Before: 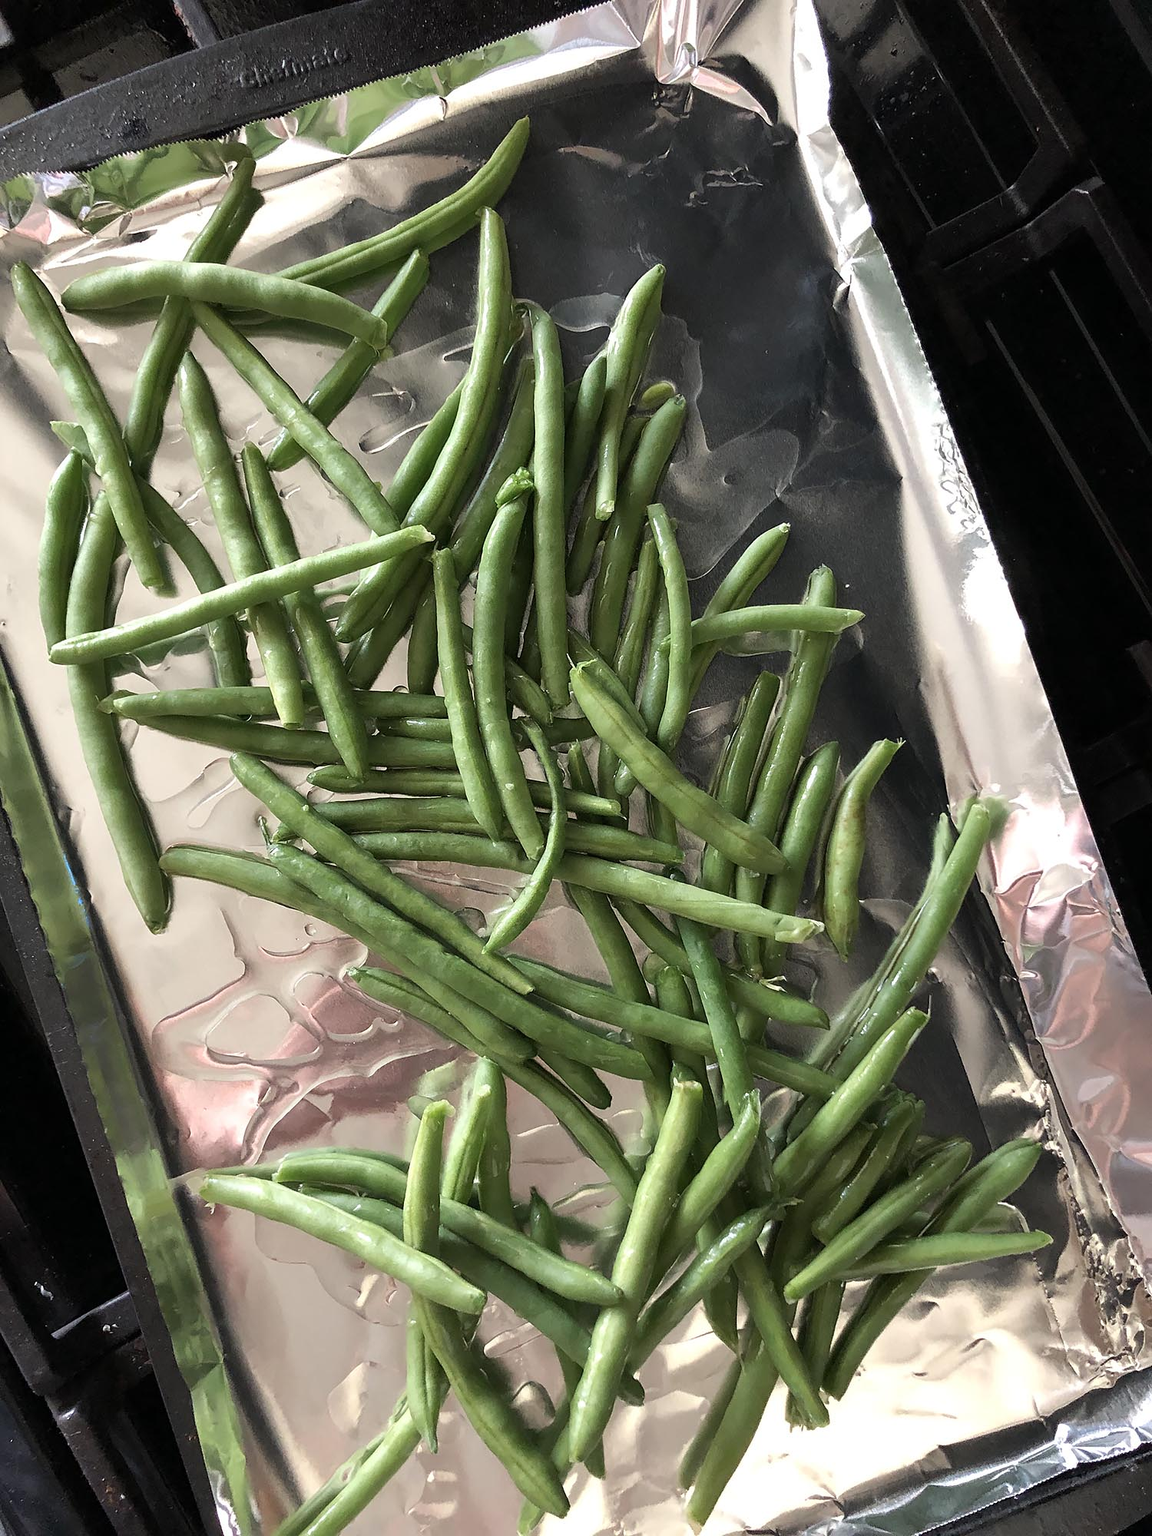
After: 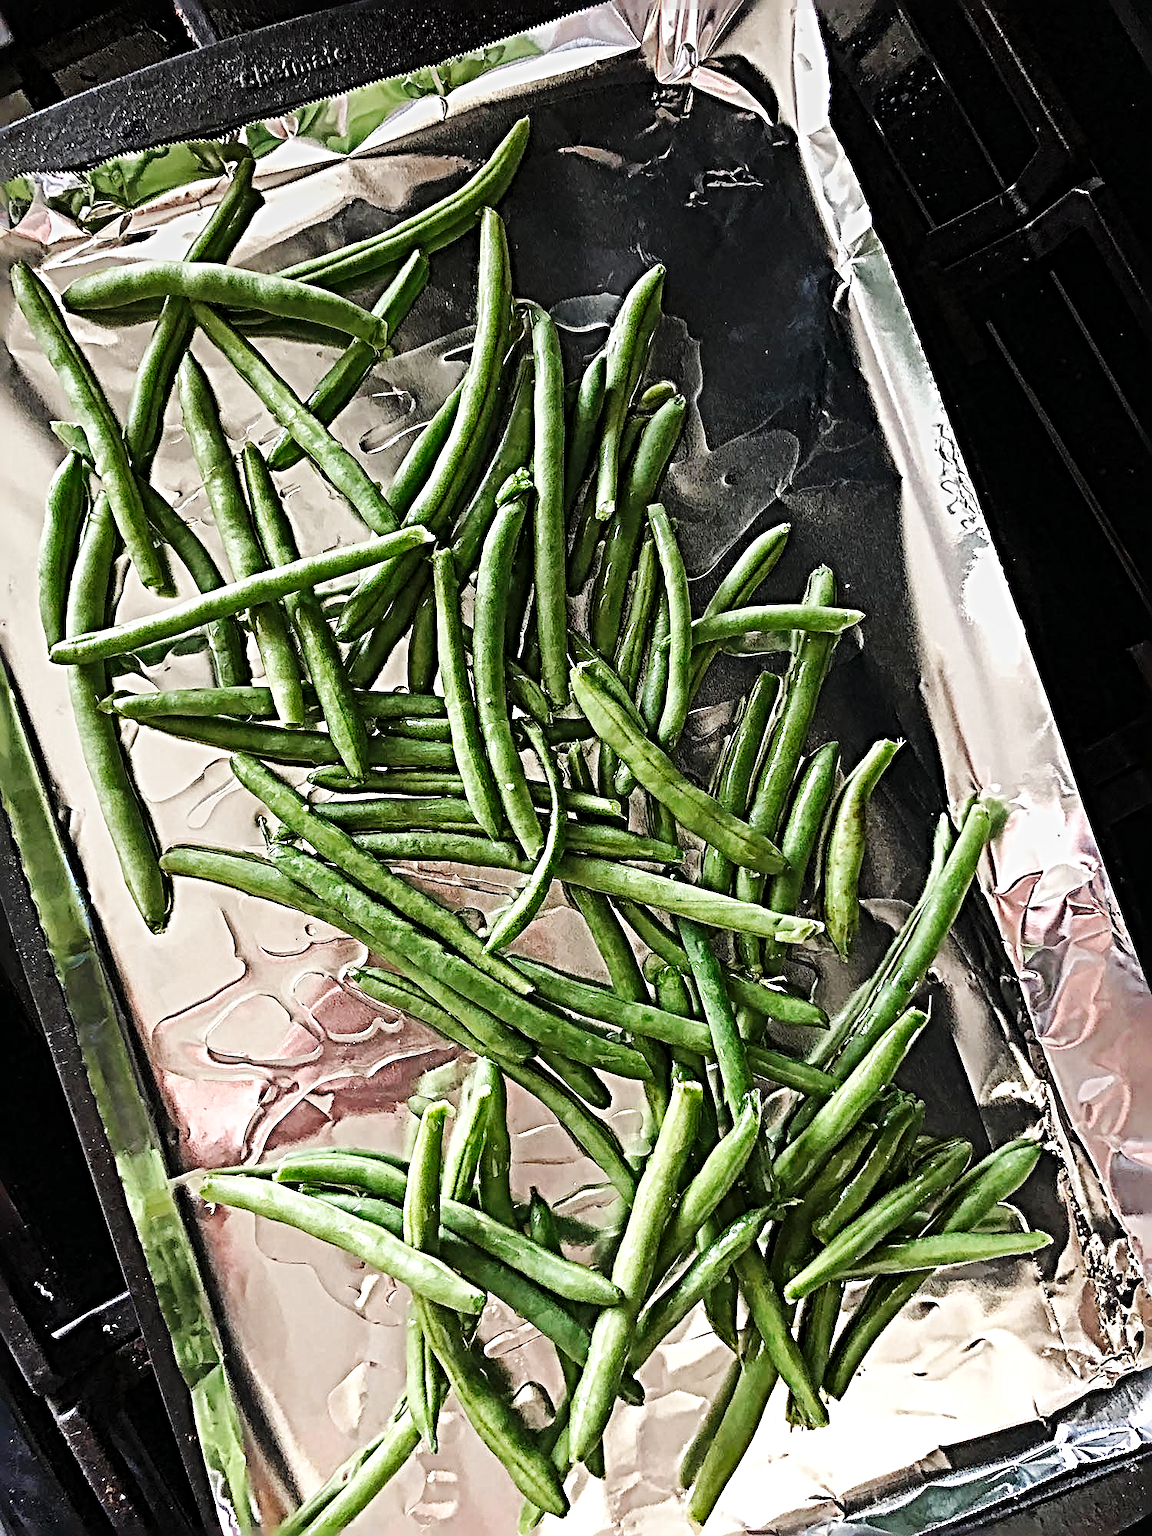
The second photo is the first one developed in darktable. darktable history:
sharpen: radius 6.3, amount 1.8, threshold 0
base curve: curves: ch0 [(0, 0) (0.032, 0.025) (0.121, 0.166) (0.206, 0.329) (0.605, 0.79) (1, 1)], preserve colors none
graduated density: on, module defaults
